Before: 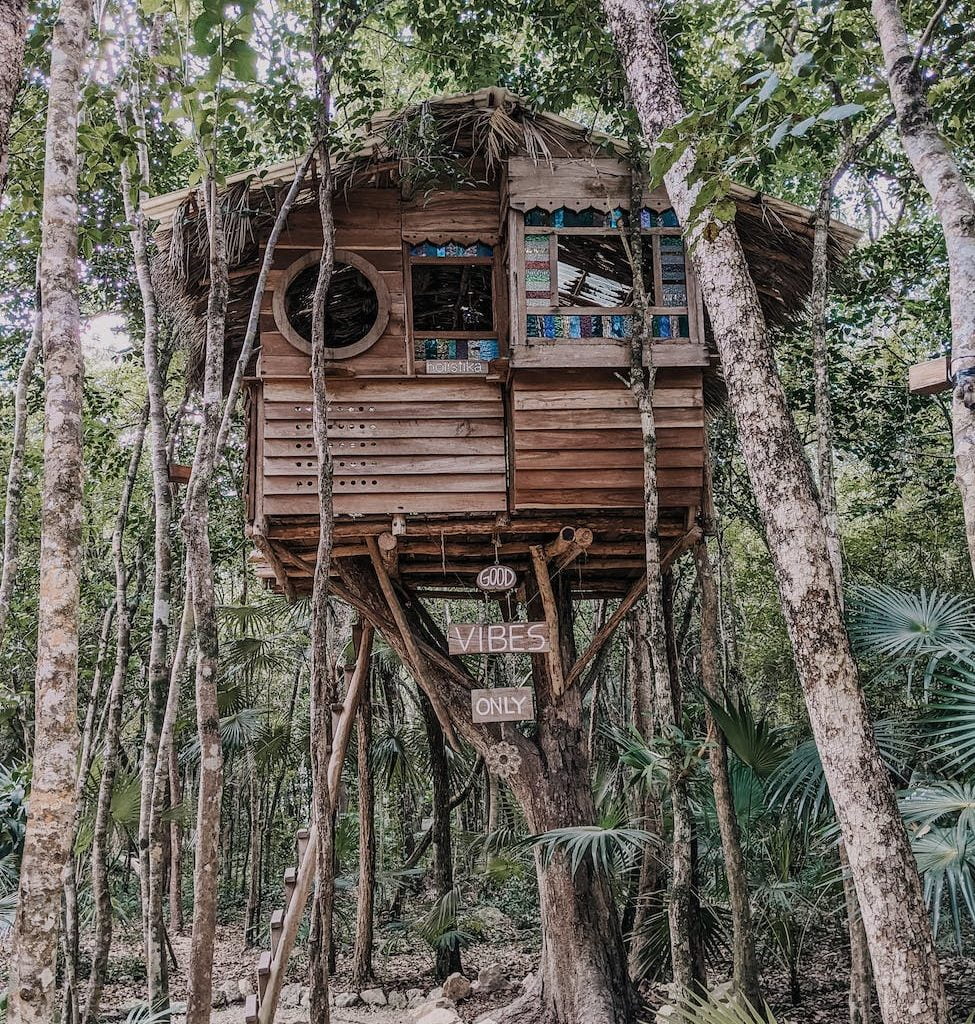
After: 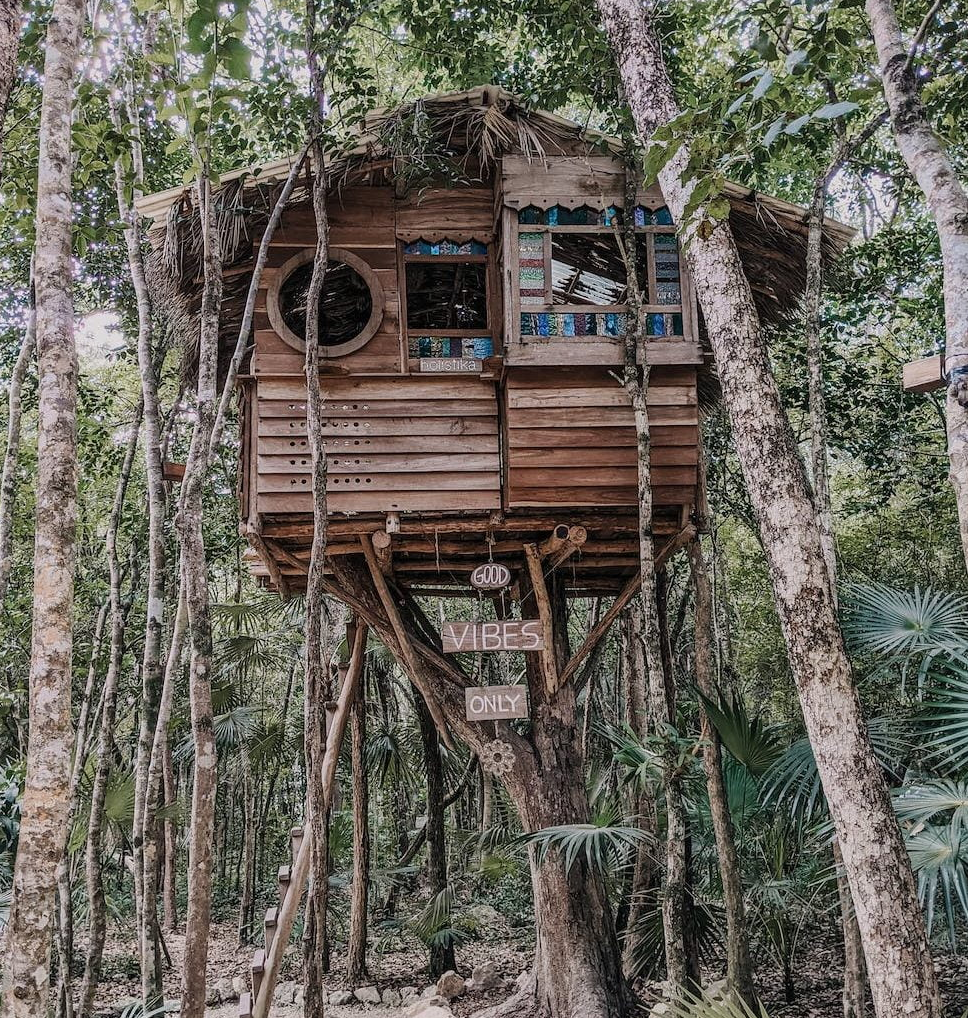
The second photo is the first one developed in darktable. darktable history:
crop and rotate: left 0.692%, top 0.263%, bottom 0.245%
